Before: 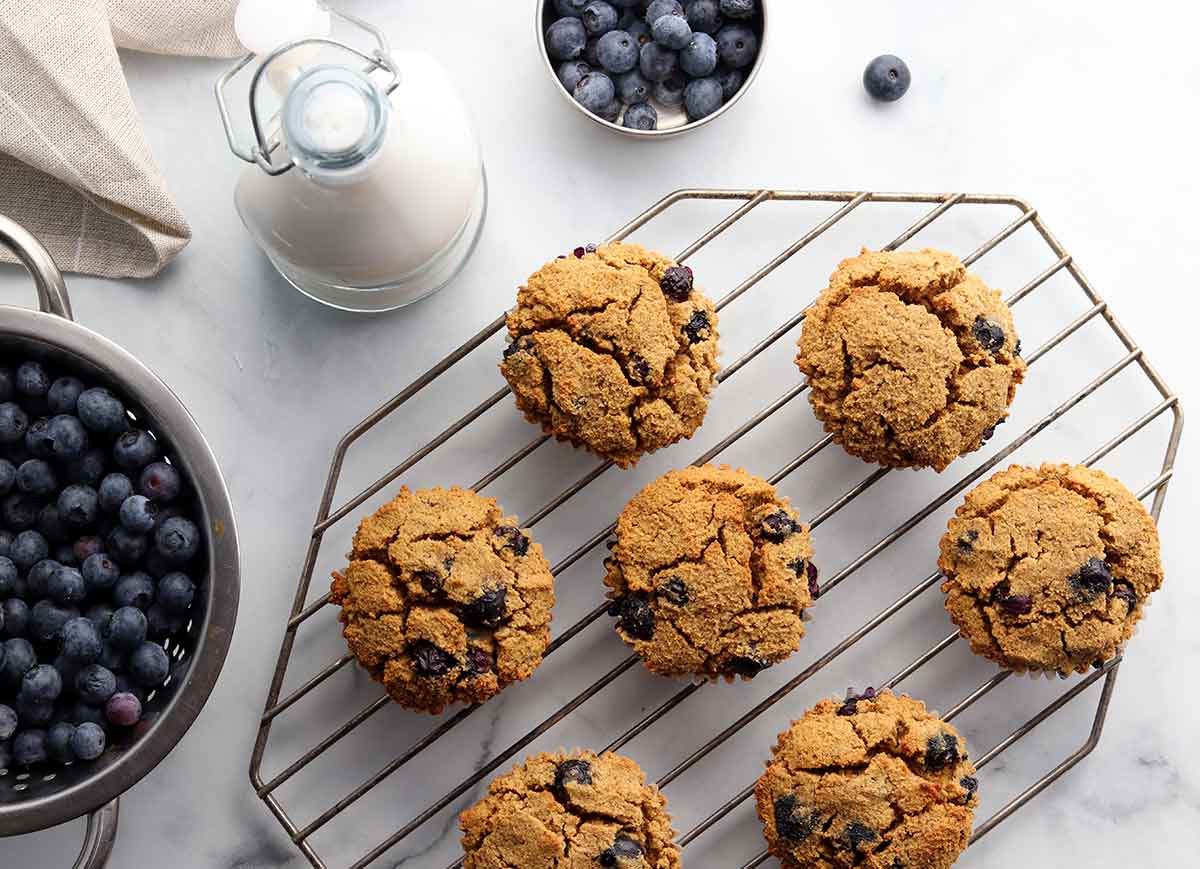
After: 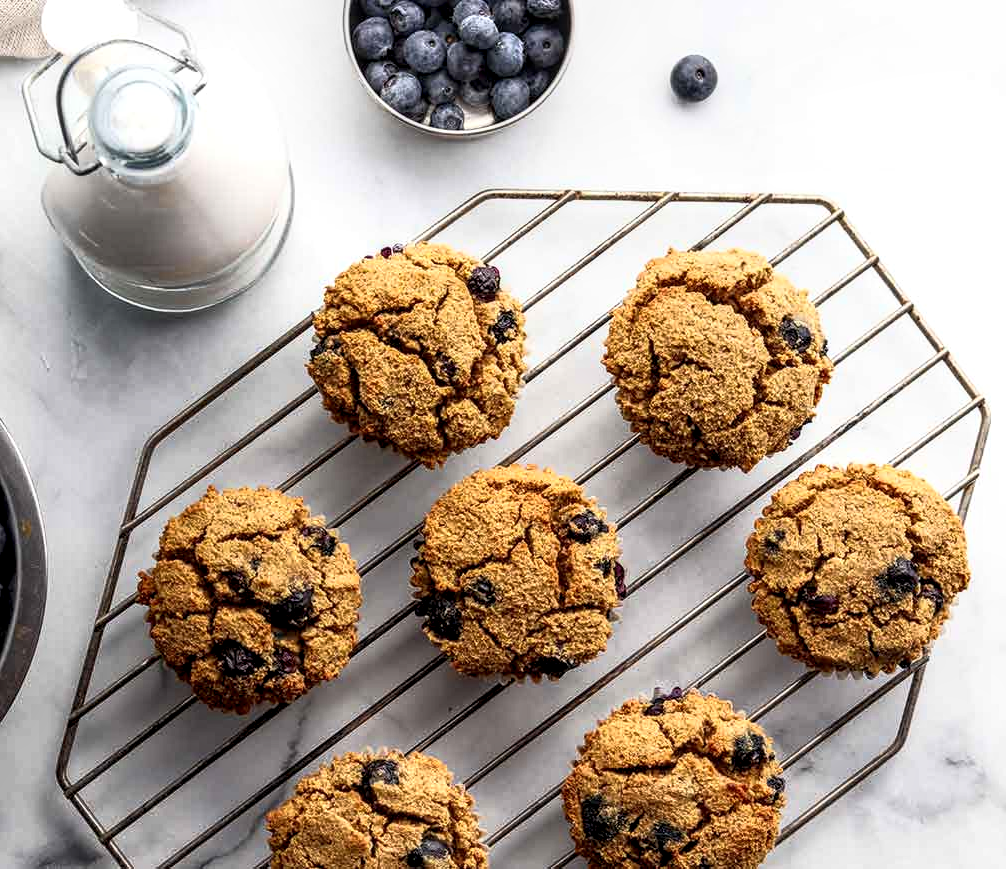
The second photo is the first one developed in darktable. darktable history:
crop: left 16.145%
local contrast: highlights 25%, detail 150%
base curve: curves: ch0 [(0, 0) (0.257, 0.25) (0.482, 0.586) (0.757, 0.871) (1, 1)]
